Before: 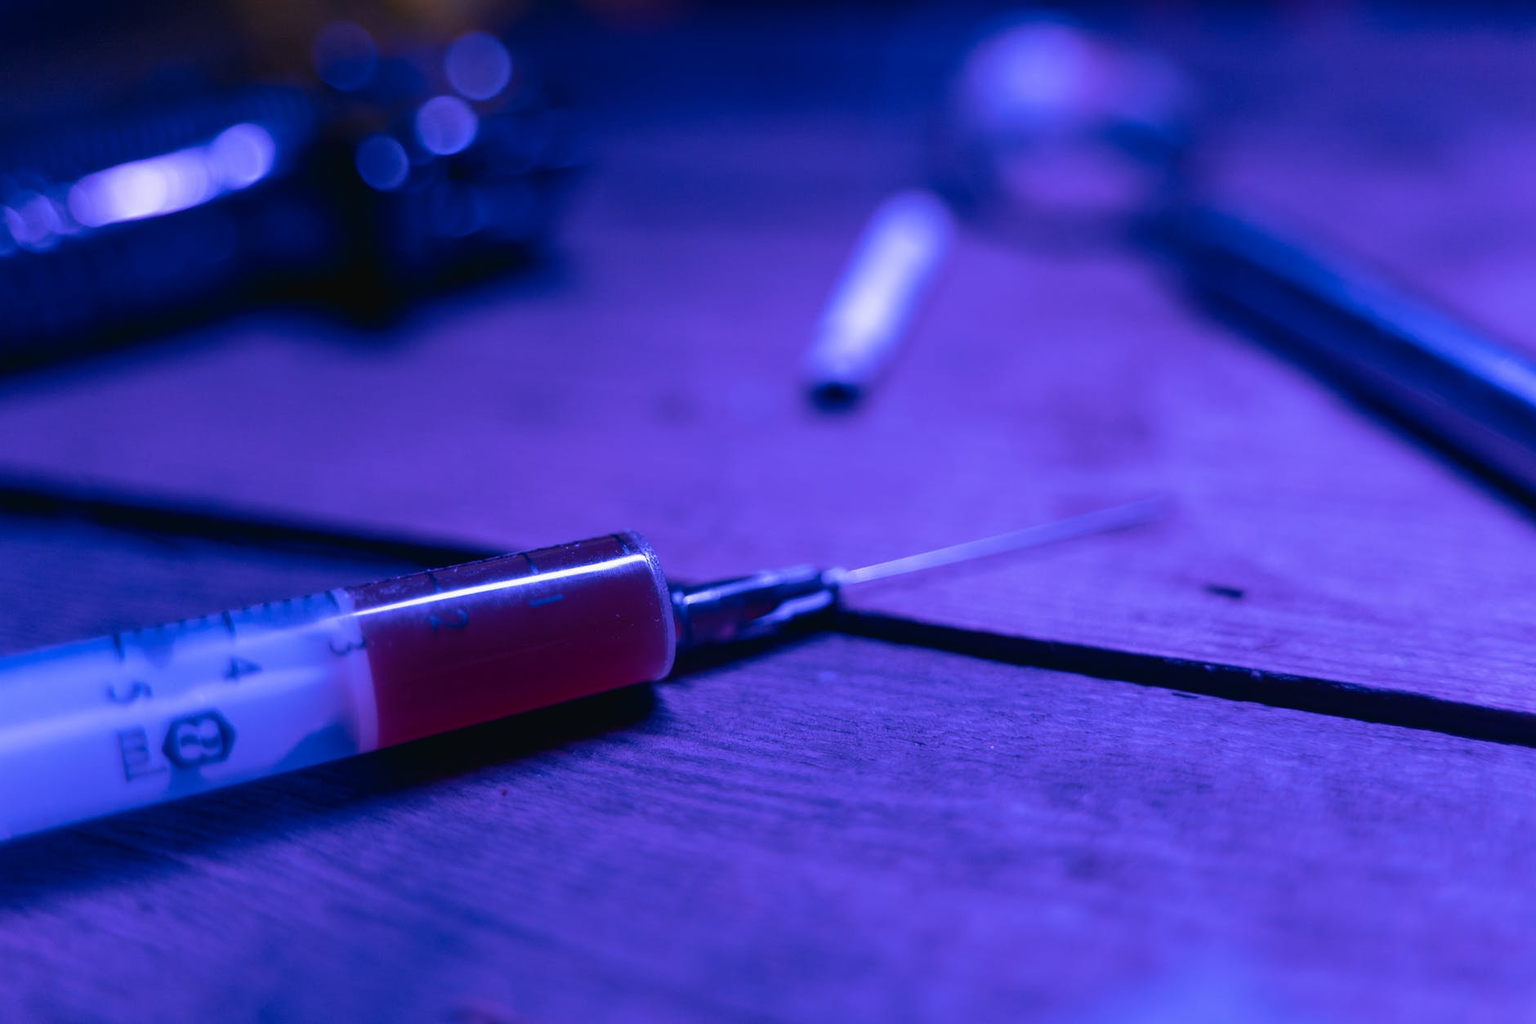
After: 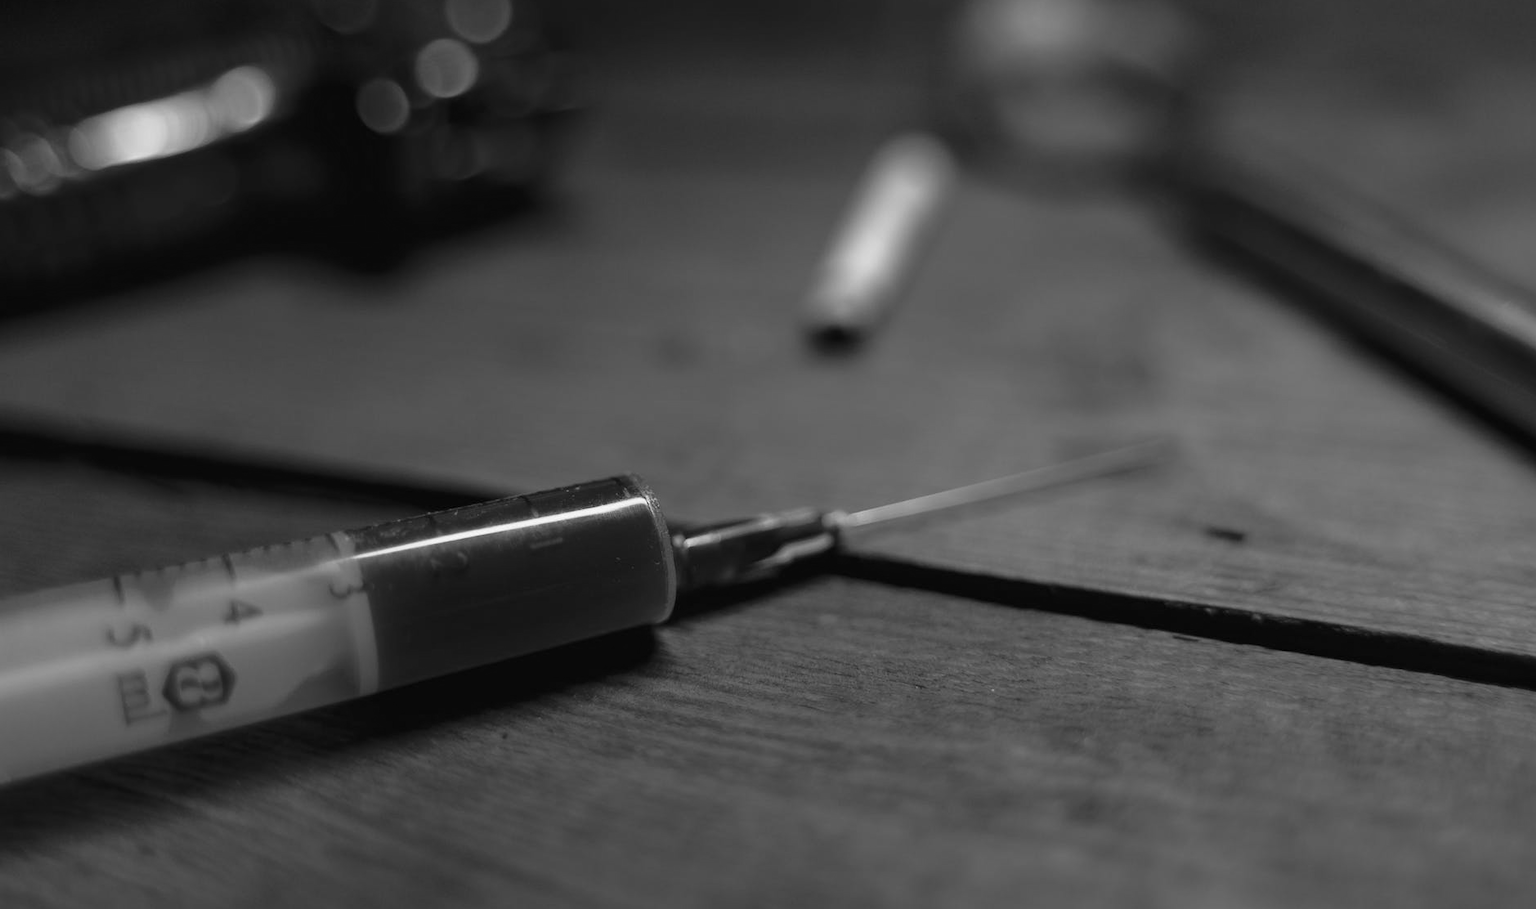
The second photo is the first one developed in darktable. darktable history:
crop and rotate: top 5.609%, bottom 5.609%
monochrome: on, module defaults
vignetting: fall-off start 92.6%, brightness -0.52, saturation -0.51, center (-0.012, 0)
